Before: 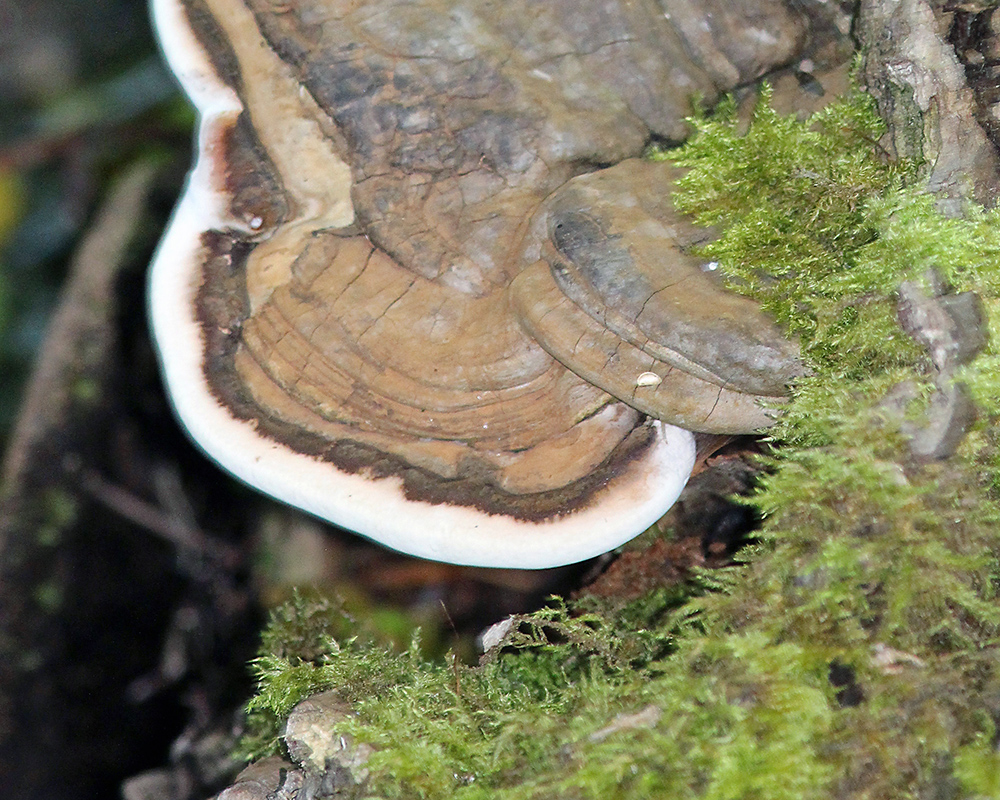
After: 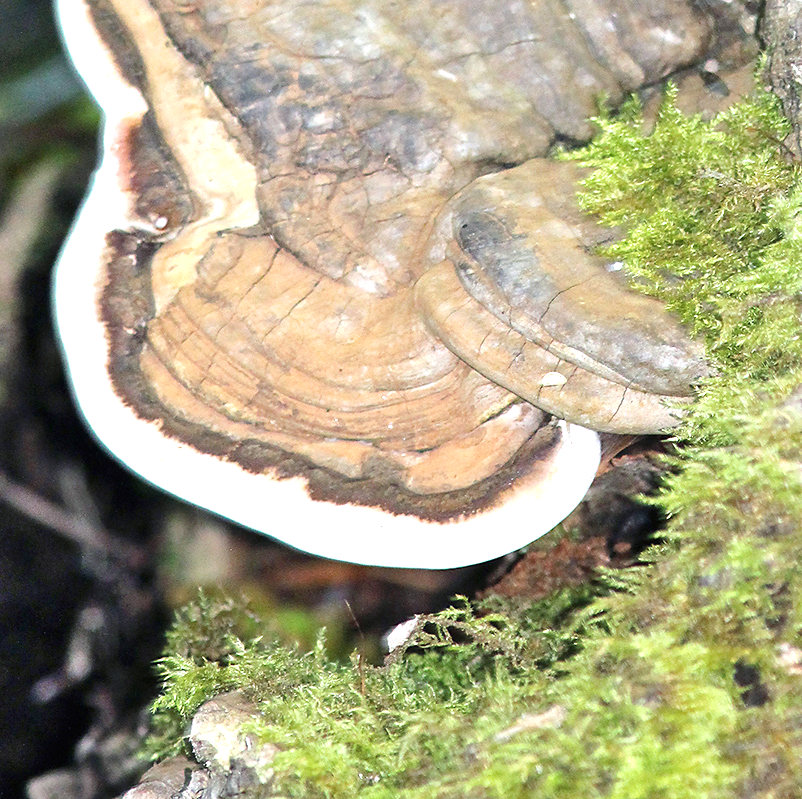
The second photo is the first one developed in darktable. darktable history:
crop and rotate: left 9.597%, right 10.195%
exposure: black level correction 0, exposure 0.7 EV, compensate exposure bias true, compensate highlight preservation false
shadows and highlights: radius 44.78, white point adjustment 6.64, compress 79.65%, highlights color adjustment 78.42%, soften with gaussian
